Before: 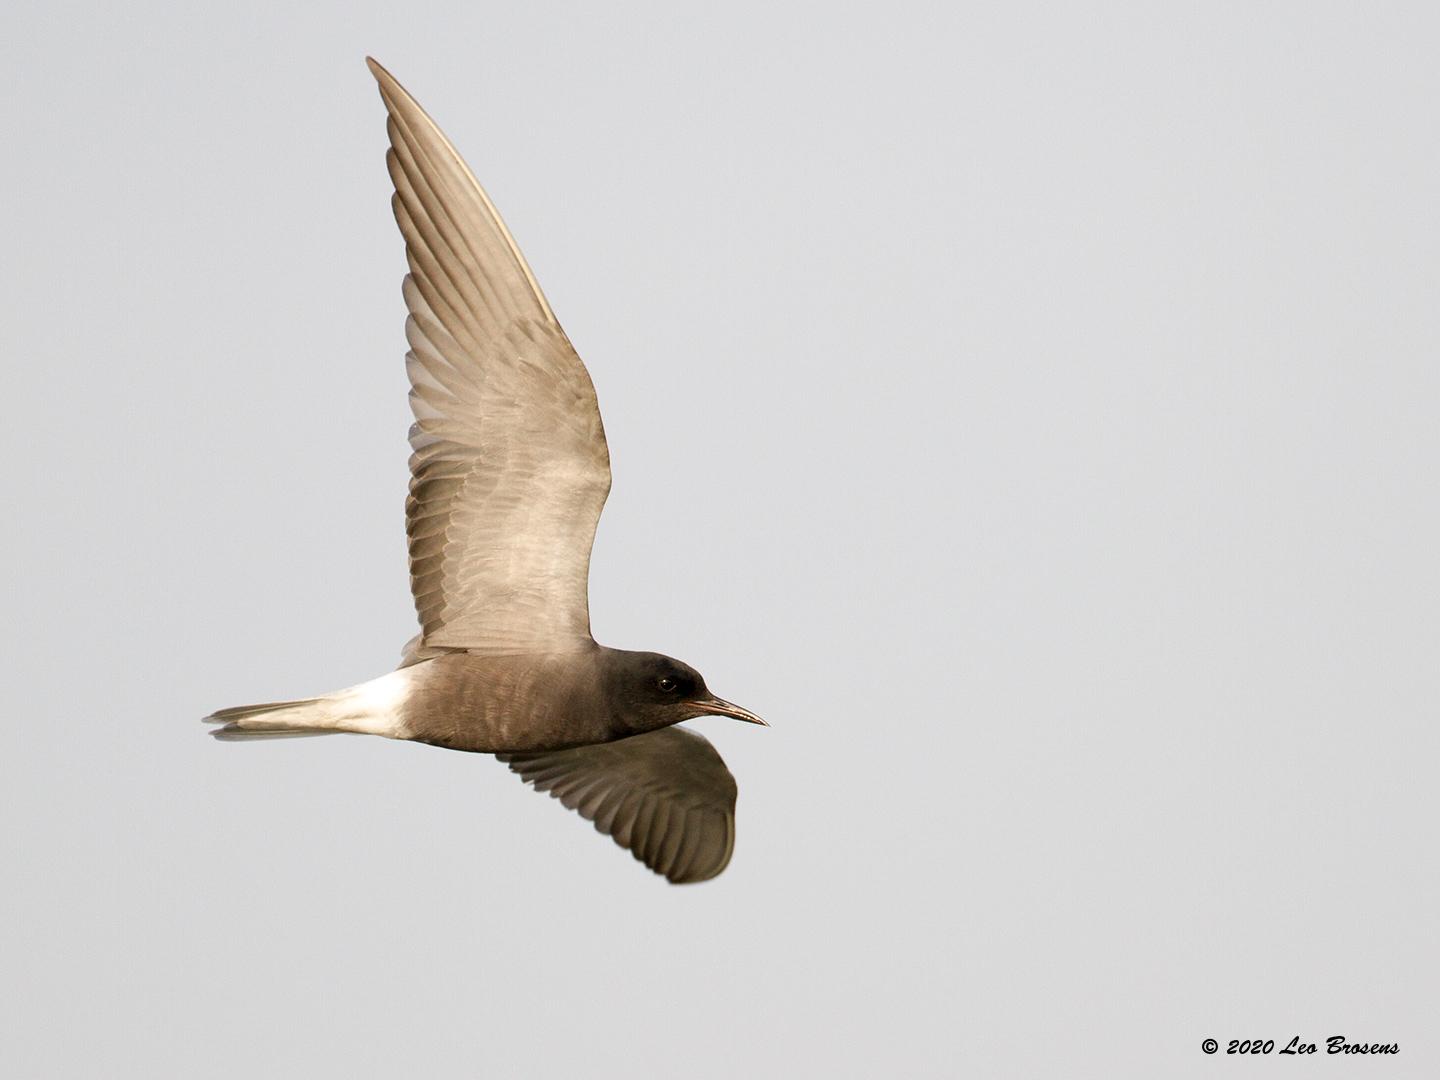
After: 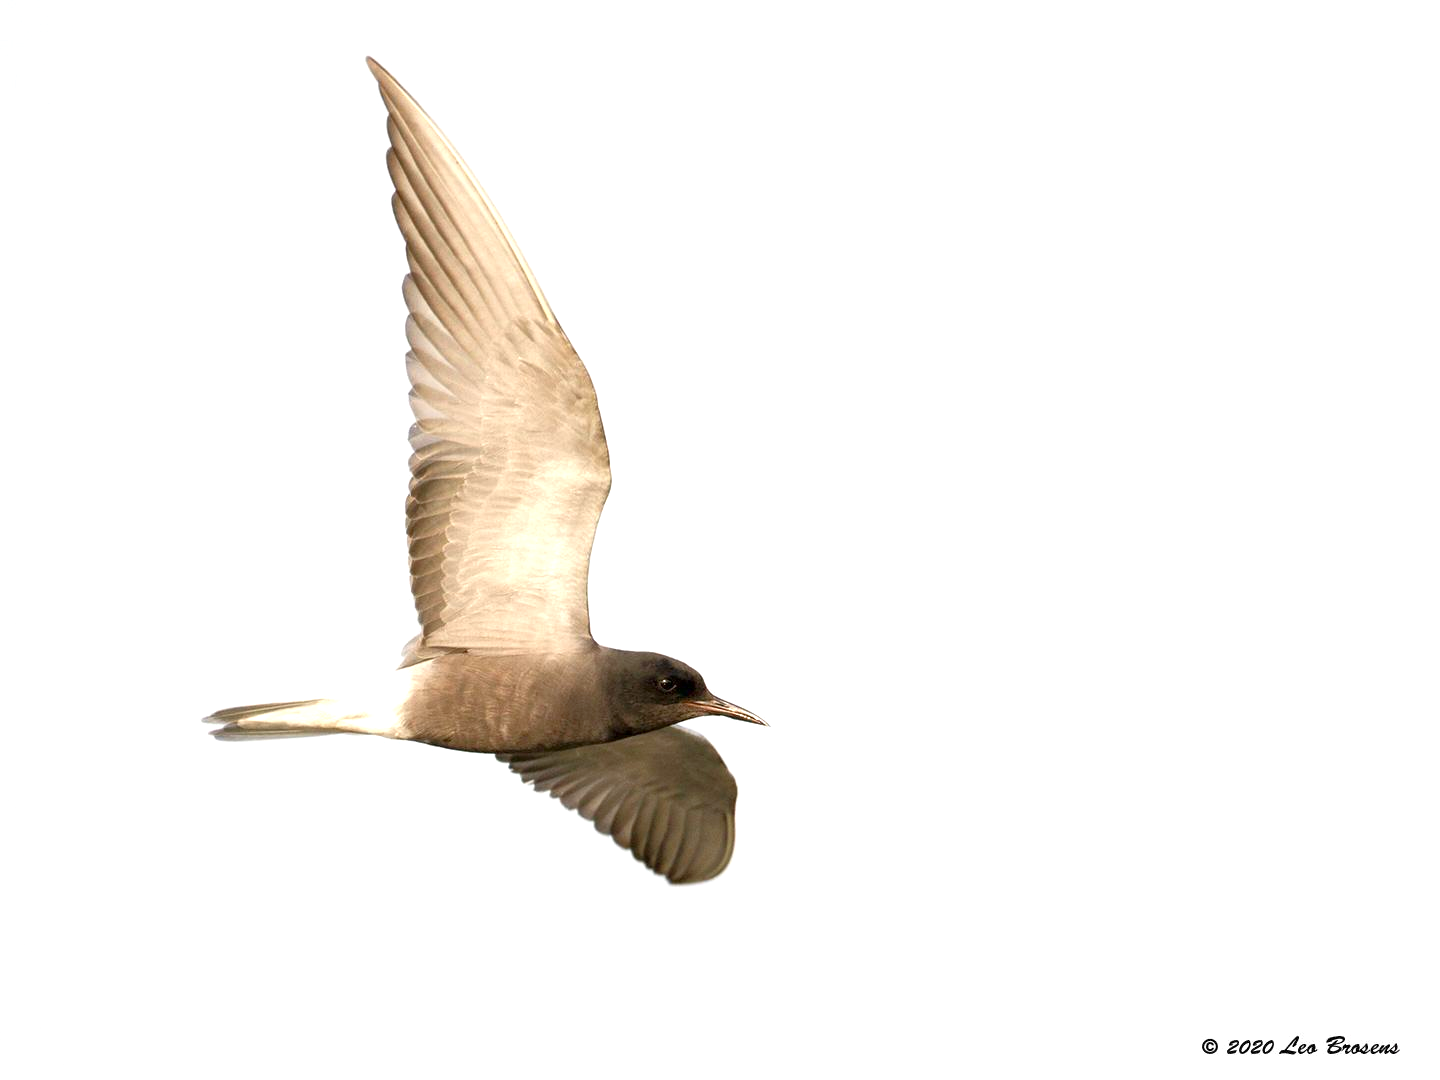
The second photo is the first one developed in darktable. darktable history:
exposure: exposure 0.669 EV, compensate highlight preservation false
rgb curve: curves: ch0 [(0, 0) (0.053, 0.068) (0.122, 0.128) (1, 1)]
